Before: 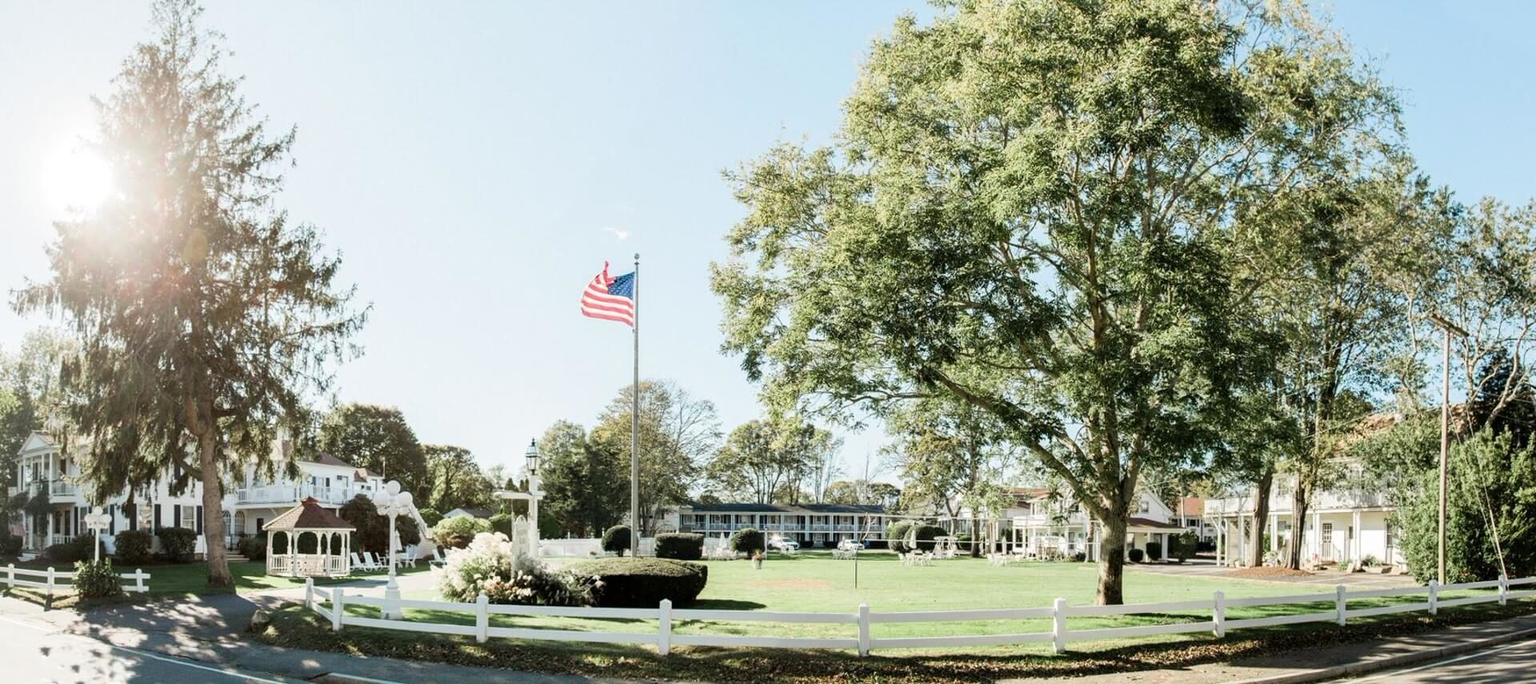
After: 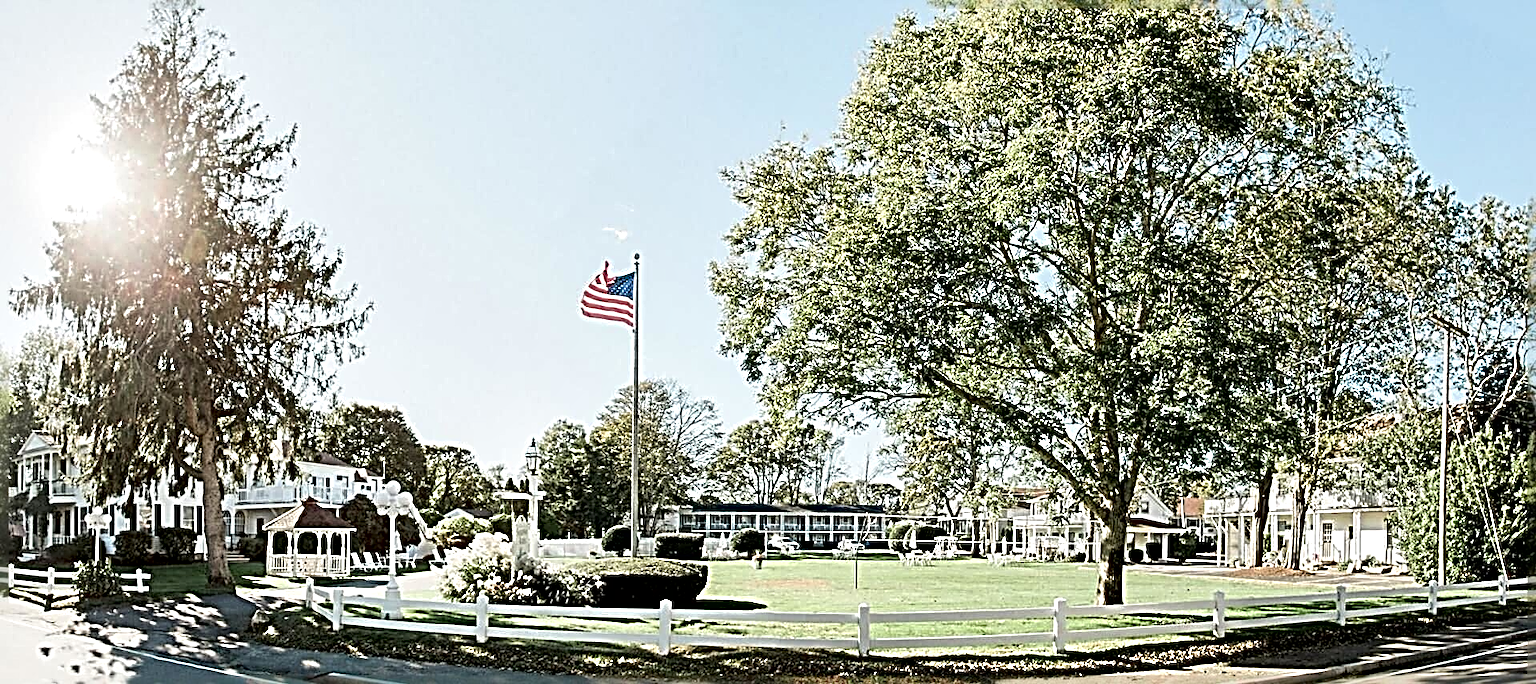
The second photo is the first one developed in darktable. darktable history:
local contrast: mode bilateral grid, contrast 25, coarseness 60, detail 151%, midtone range 0.2
exposure: black level correction 0.001, compensate highlight preservation false
sharpen: radius 4.001, amount 2
